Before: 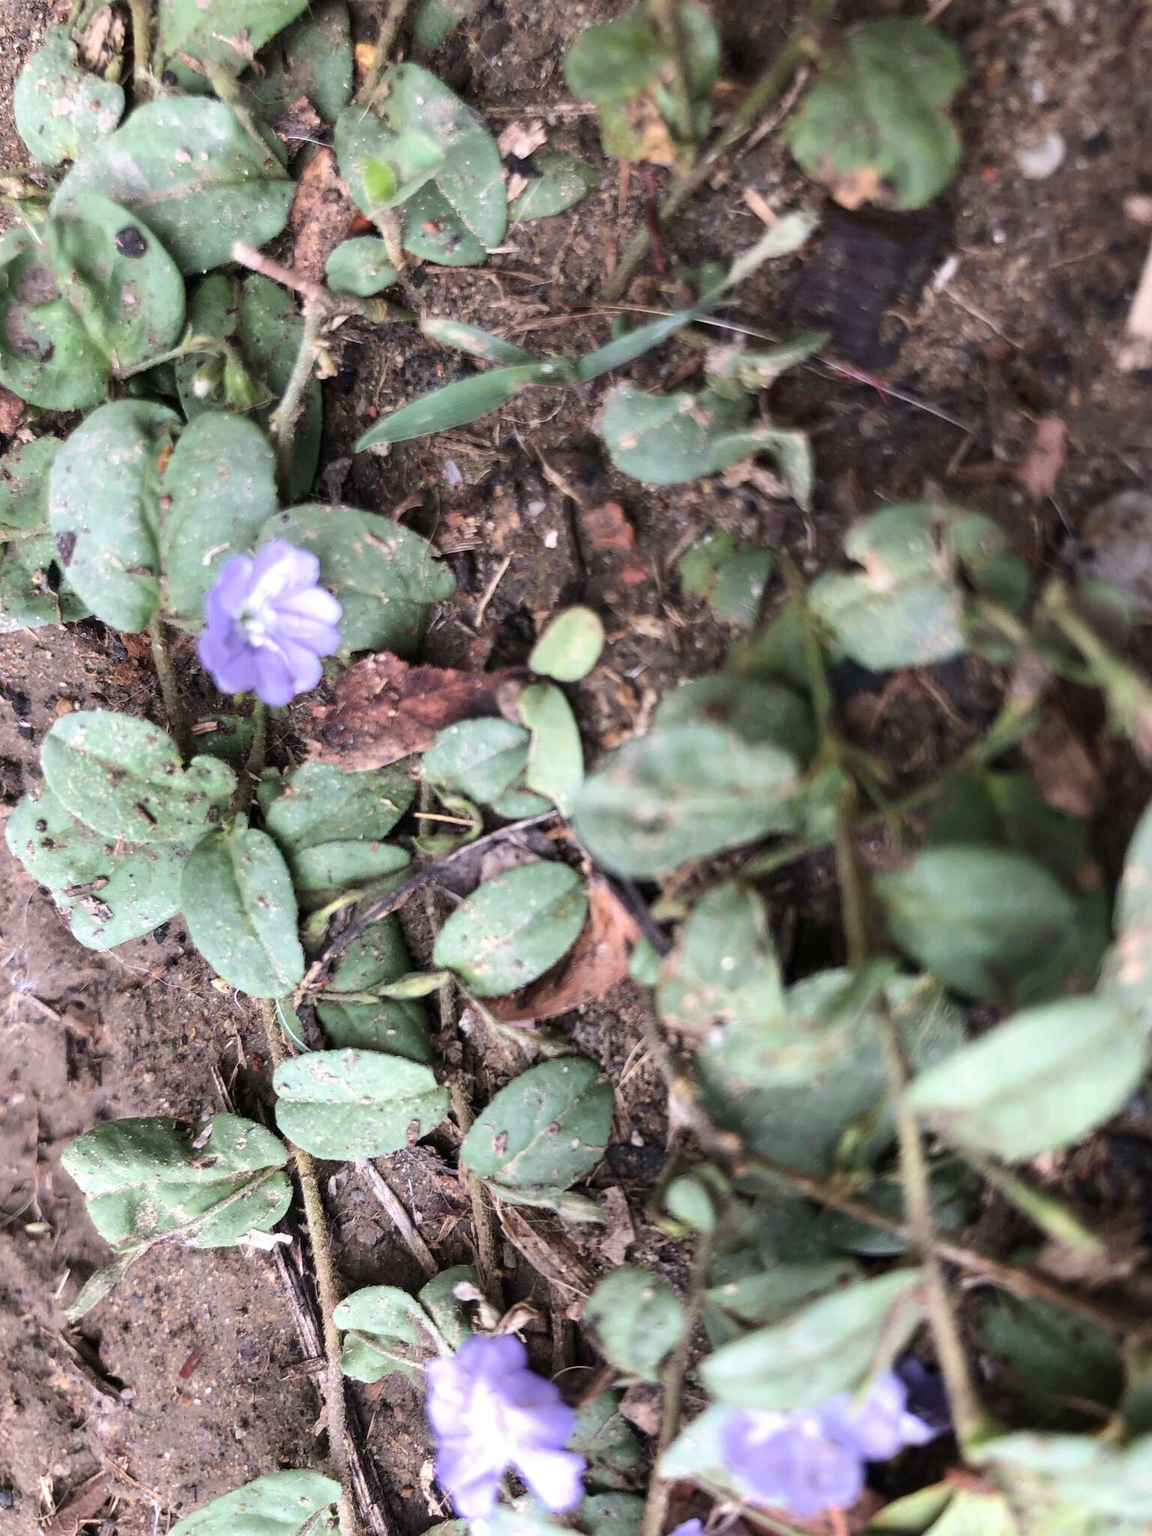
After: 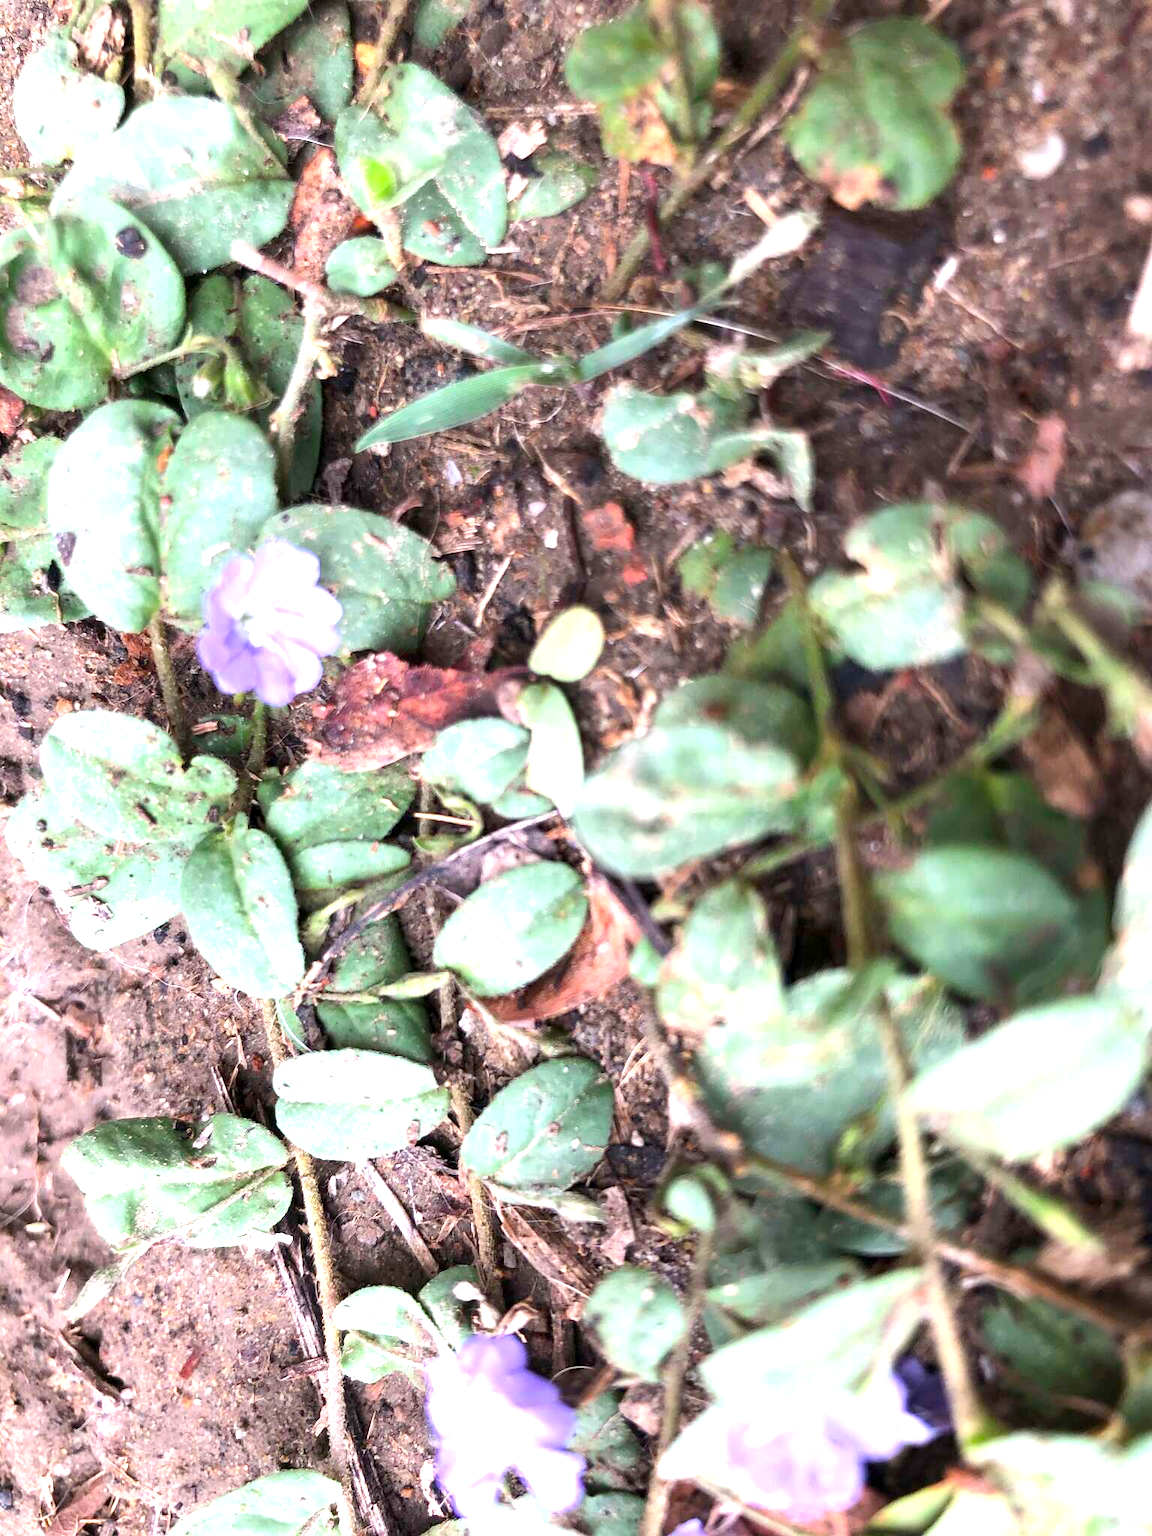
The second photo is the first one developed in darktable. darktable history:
vibrance: vibrance 78%
exposure: black level correction 0.001, exposure 1 EV, compensate highlight preservation false
